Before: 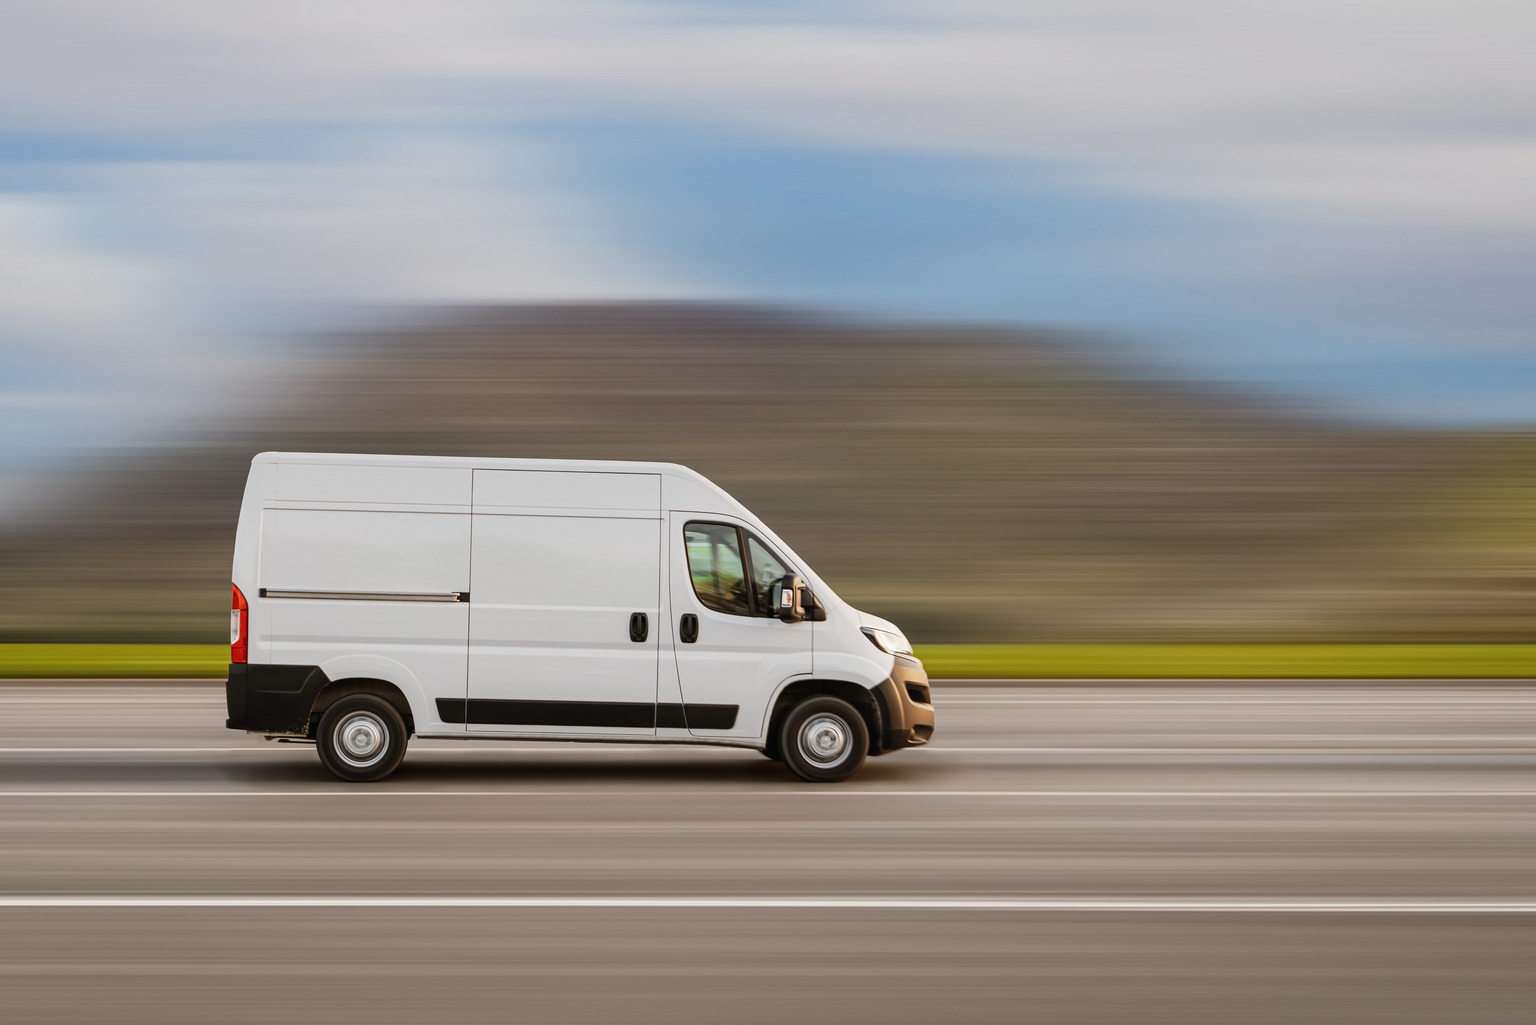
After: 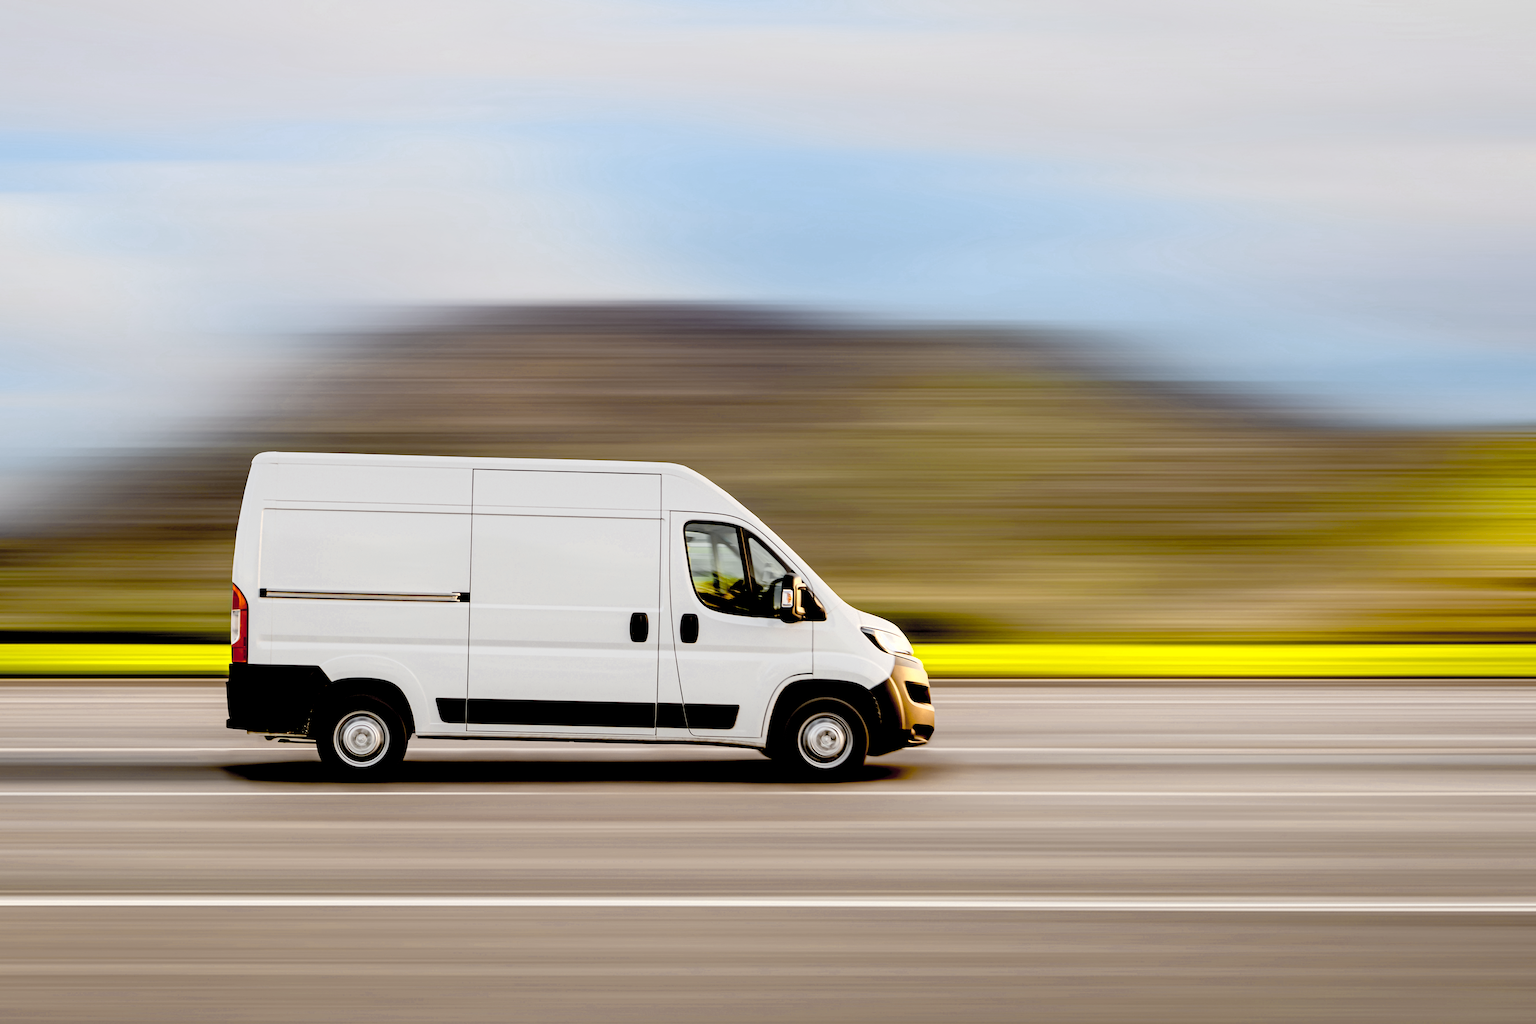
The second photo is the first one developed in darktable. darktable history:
color balance: on, module defaults
contrast brightness saturation: contrast 0.14, brightness 0.21
color zones: curves: ch0 [(0.004, 0.306) (0.107, 0.448) (0.252, 0.656) (0.41, 0.398) (0.595, 0.515) (0.768, 0.628)]; ch1 [(0.07, 0.323) (0.151, 0.452) (0.252, 0.608) (0.346, 0.221) (0.463, 0.189) (0.61, 0.368) (0.735, 0.395) (0.921, 0.412)]; ch2 [(0, 0.476) (0.132, 0.512) (0.243, 0.512) (0.397, 0.48) (0.522, 0.376) (0.634, 0.536) (0.761, 0.46)]
exposure: black level correction 0.056, exposure -0.039 EV, compensate highlight preservation false
tone equalizer: on, module defaults
